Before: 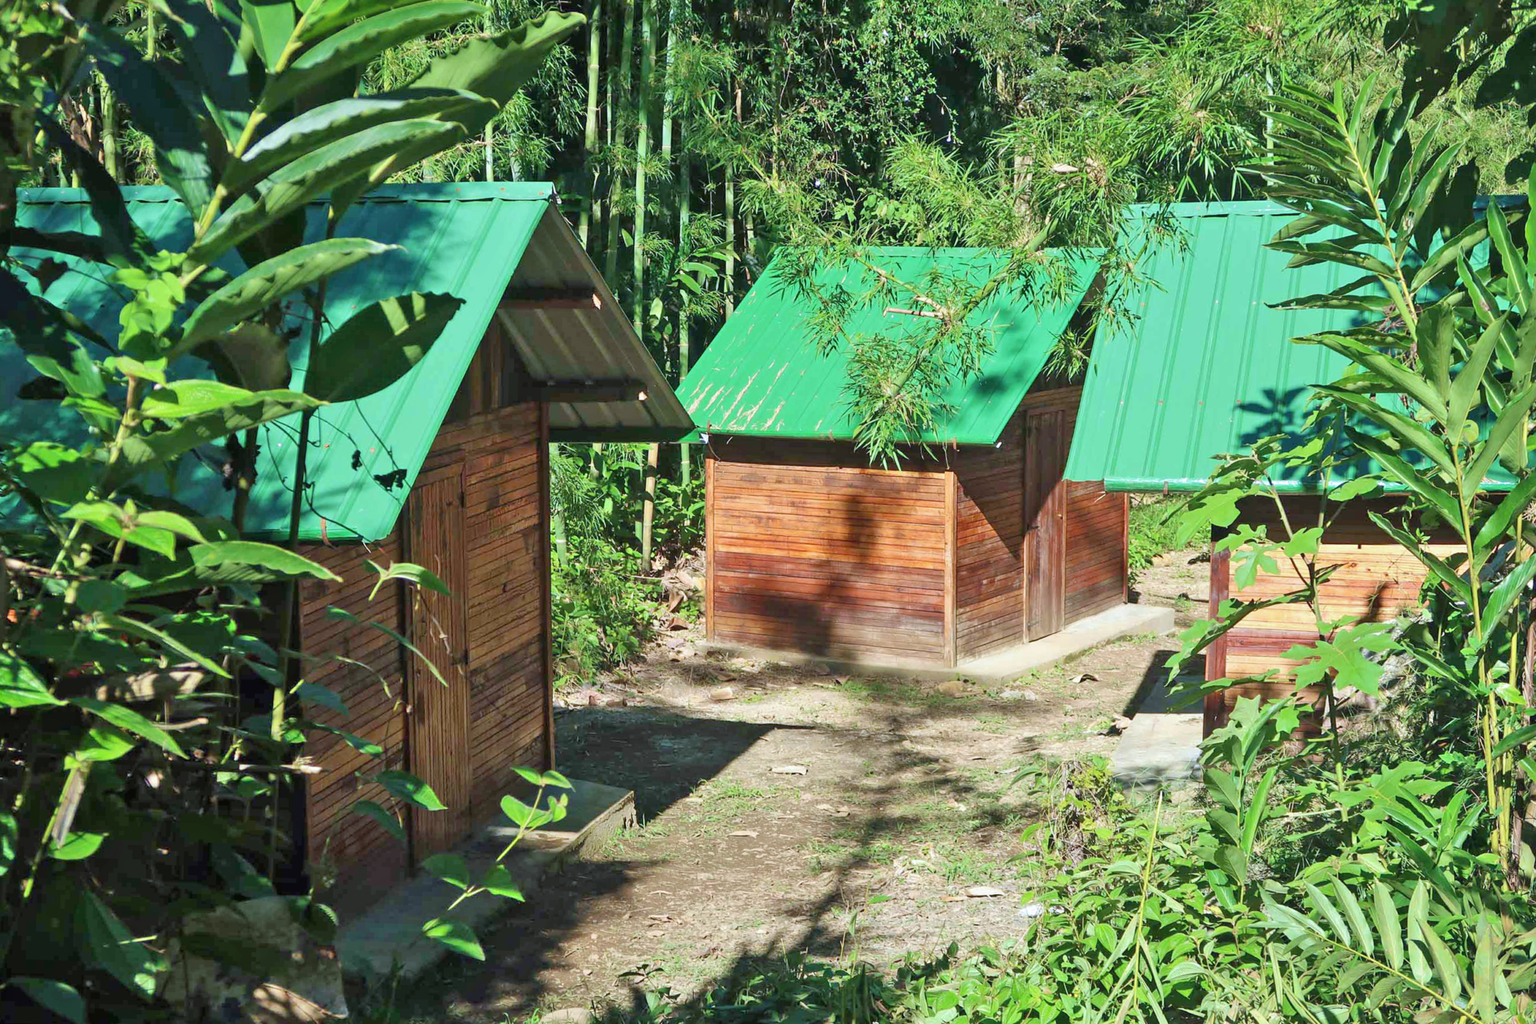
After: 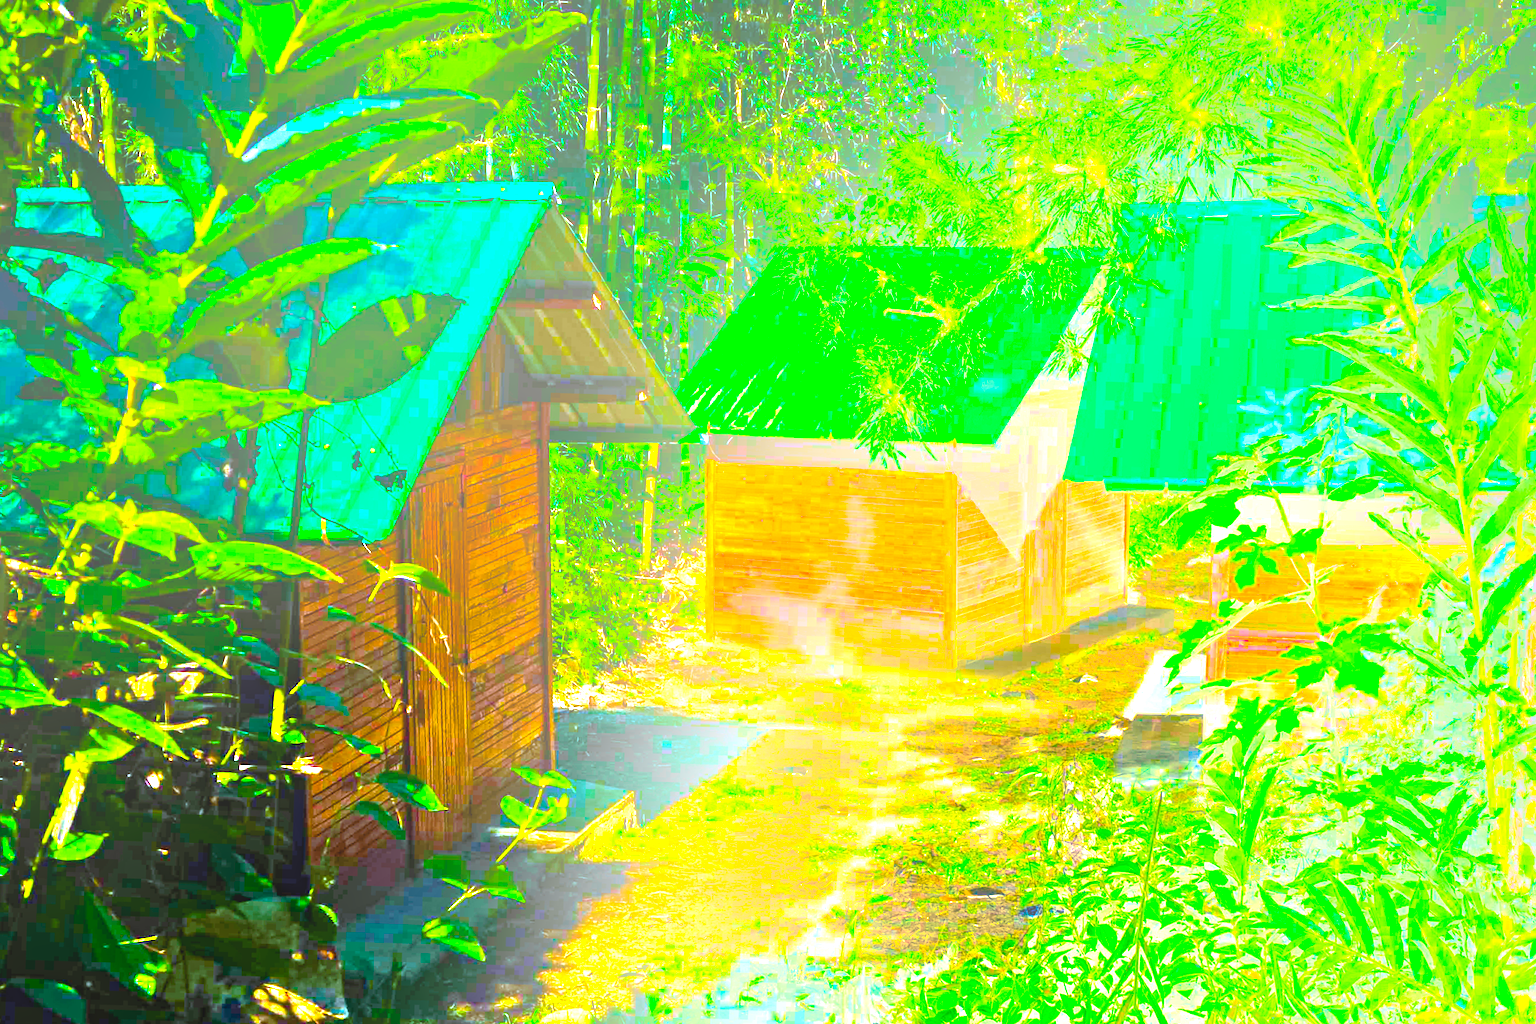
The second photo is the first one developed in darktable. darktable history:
haze removal: compatibility mode true, adaptive false
bloom: size 40%
color balance rgb: linear chroma grading › global chroma 20%, perceptual saturation grading › global saturation 65%, perceptual saturation grading › highlights 60%, perceptual saturation grading › mid-tones 50%, perceptual saturation grading › shadows 50%, perceptual brilliance grading › global brilliance 30%, perceptual brilliance grading › highlights 50%, perceptual brilliance grading › mid-tones 50%, perceptual brilliance grading › shadows -22%, global vibrance 20%
